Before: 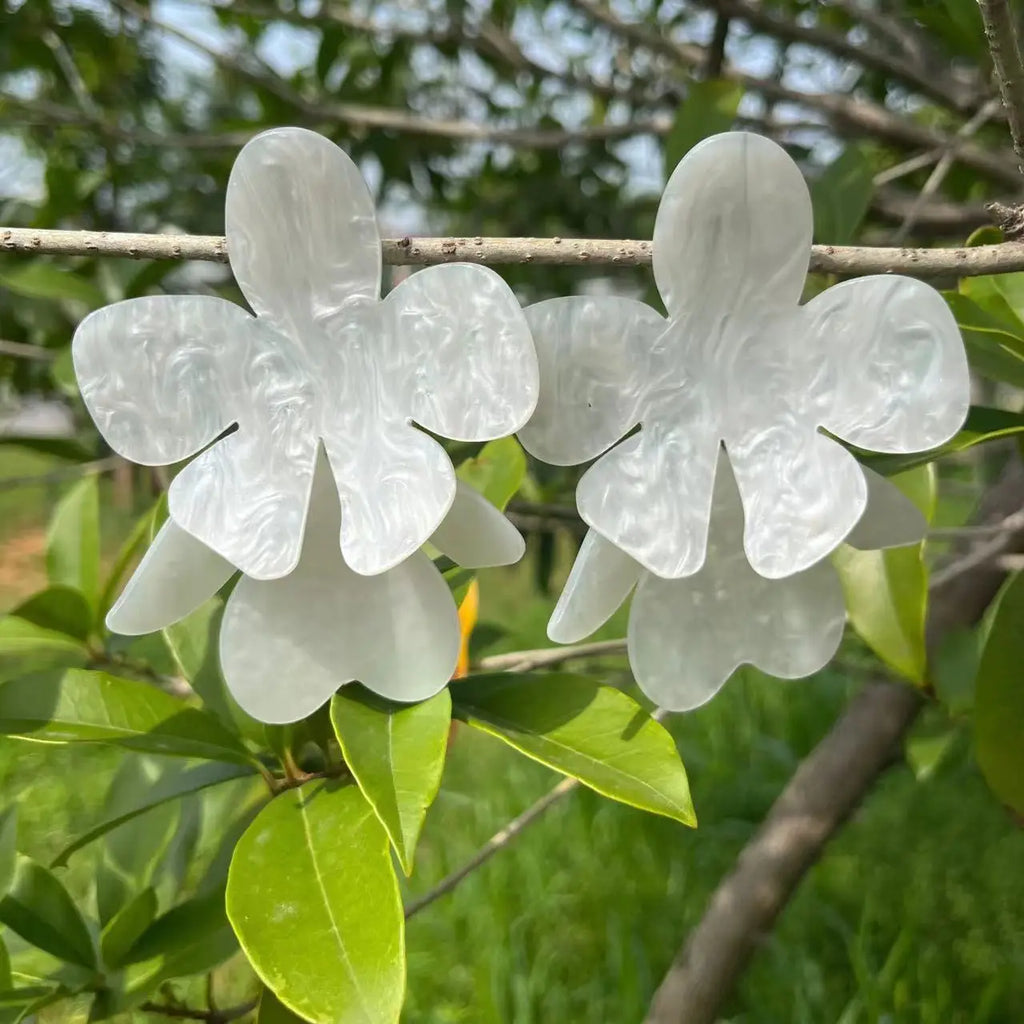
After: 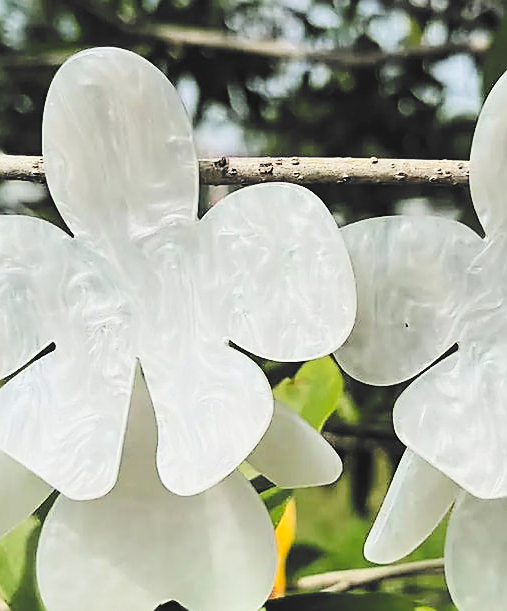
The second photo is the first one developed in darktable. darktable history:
tone curve: curves: ch0 [(0, 0) (0.003, 0.077) (0.011, 0.089) (0.025, 0.105) (0.044, 0.122) (0.069, 0.134) (0.1, 0.151) (0.136, 0.171) (0.177, 0.198) (0.224, 0.23) (0.277, 0.273) (0.335, 0.343) (0.399, 0.422) (0.468, 0.508) (0.543, 0.601) (0.623, 0.695) (0.709, 0.782) (0.801, 0.866) (0.898, 0.934) (1, 1)], preserve colors none
filmic rgb: black relative exposure -5.1 EV, white relative exposure 3.53 EV, threshold 5.94 EV, hardness 3.17, contrast 1.402, highlights saturation mix -49.08%, color science v6 (2022), enable highlight reconstruction true
crop: left 17.934%, top 7.89%, right 32.463%, bottom 32.401%
sharpen: radius 1.4, amount 1.262, threshold 0.807
